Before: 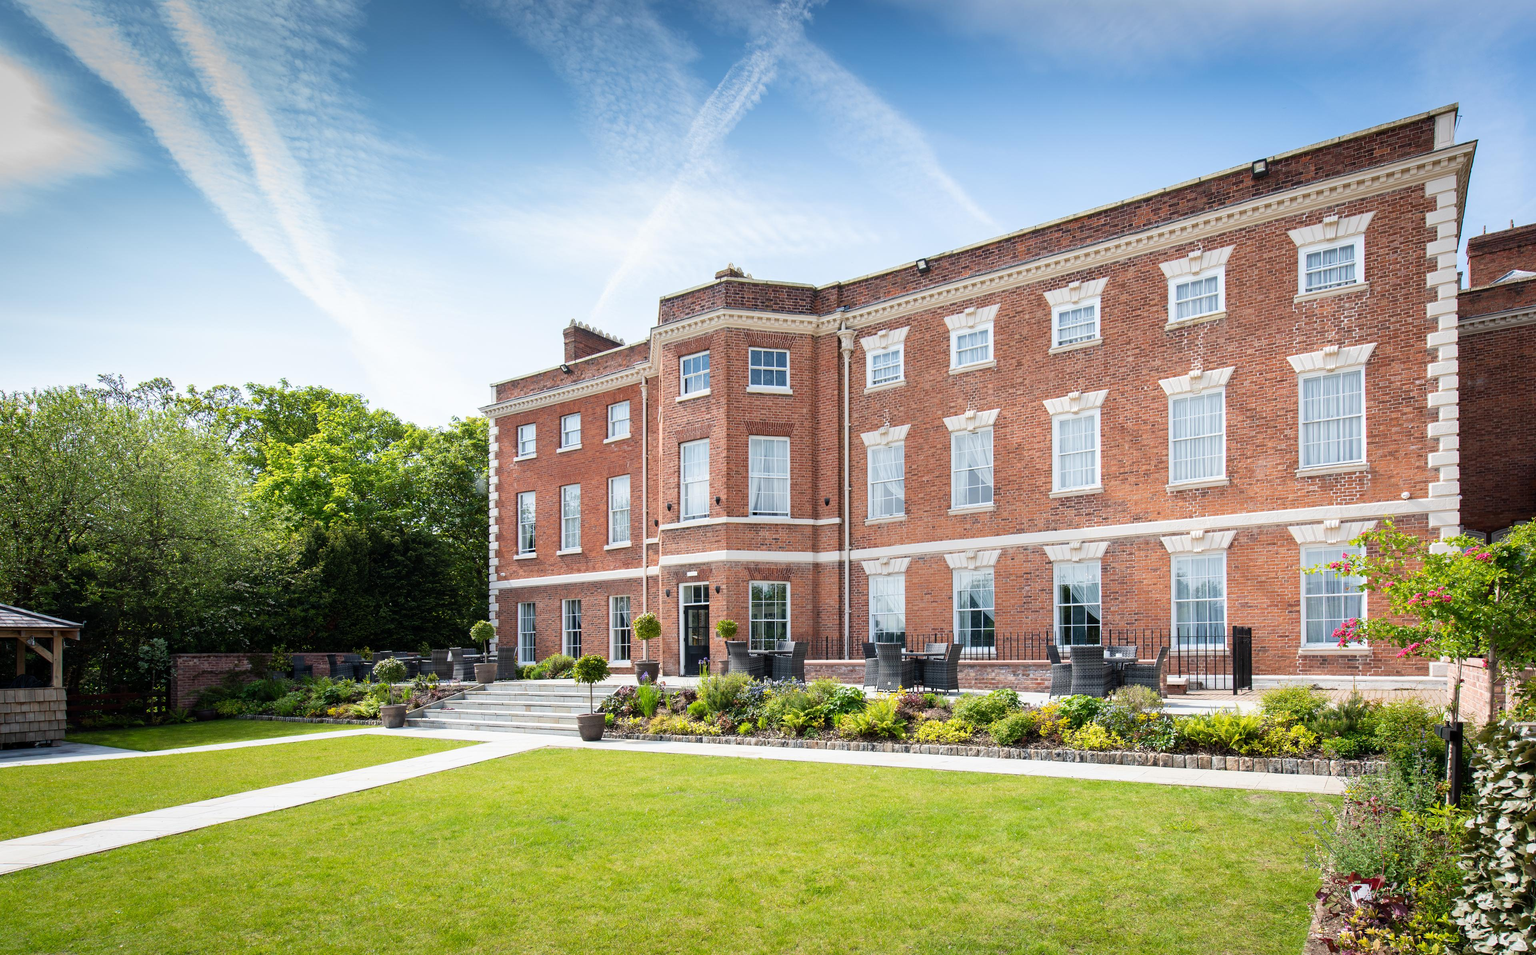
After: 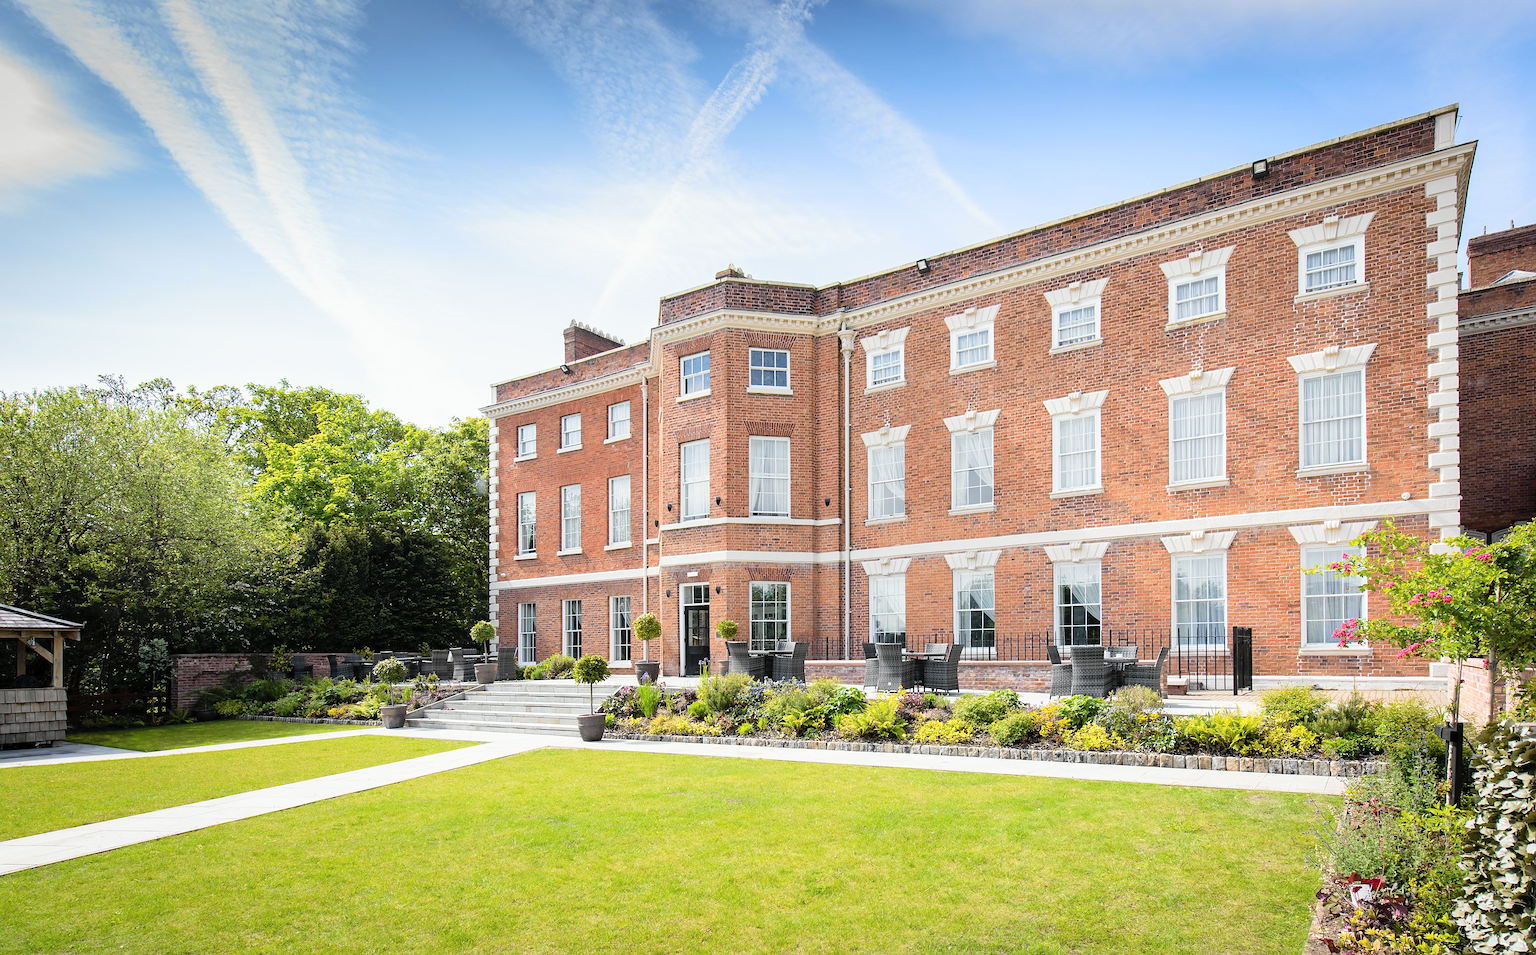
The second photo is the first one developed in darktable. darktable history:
contrast brightness saturation: brightness 0.13
tone curve: curves: ch0 [(0, 0) (0.037, 0.025) (0.131, 0.093) (0.275, 0.256) (0.497, 0.51) (0.617, 0.643) (0.704, 0.732) (0.813, 0.832) (0.911, 0.925) (0.997, 0.995)]; ch1 [(0, 0) (0.301, 0.3) (0.444, 0.45) (0.493, 0.495) (0.507, 0.503) (0.534, 0.533) (0.582, 0.58) (0.658, 0.693) (0.746, 0.77) (1, 1)]; ch2 [(0, 0) (0.246, 0.233) (0.36, 0.352) (0.415, 0.418) (0.476, 0.492) (0.502, 0.504) (0.525, 0.518) (0.539, 0.544) (0.586, 0.602) (0.634, 0.651) (0.706, 0.727) (0.853, 0.852) (1, 0.951)], color space Lab, independent channels, preserve colors none
sharpen: radius 1.864, amount 0.398, threshold 1.271
